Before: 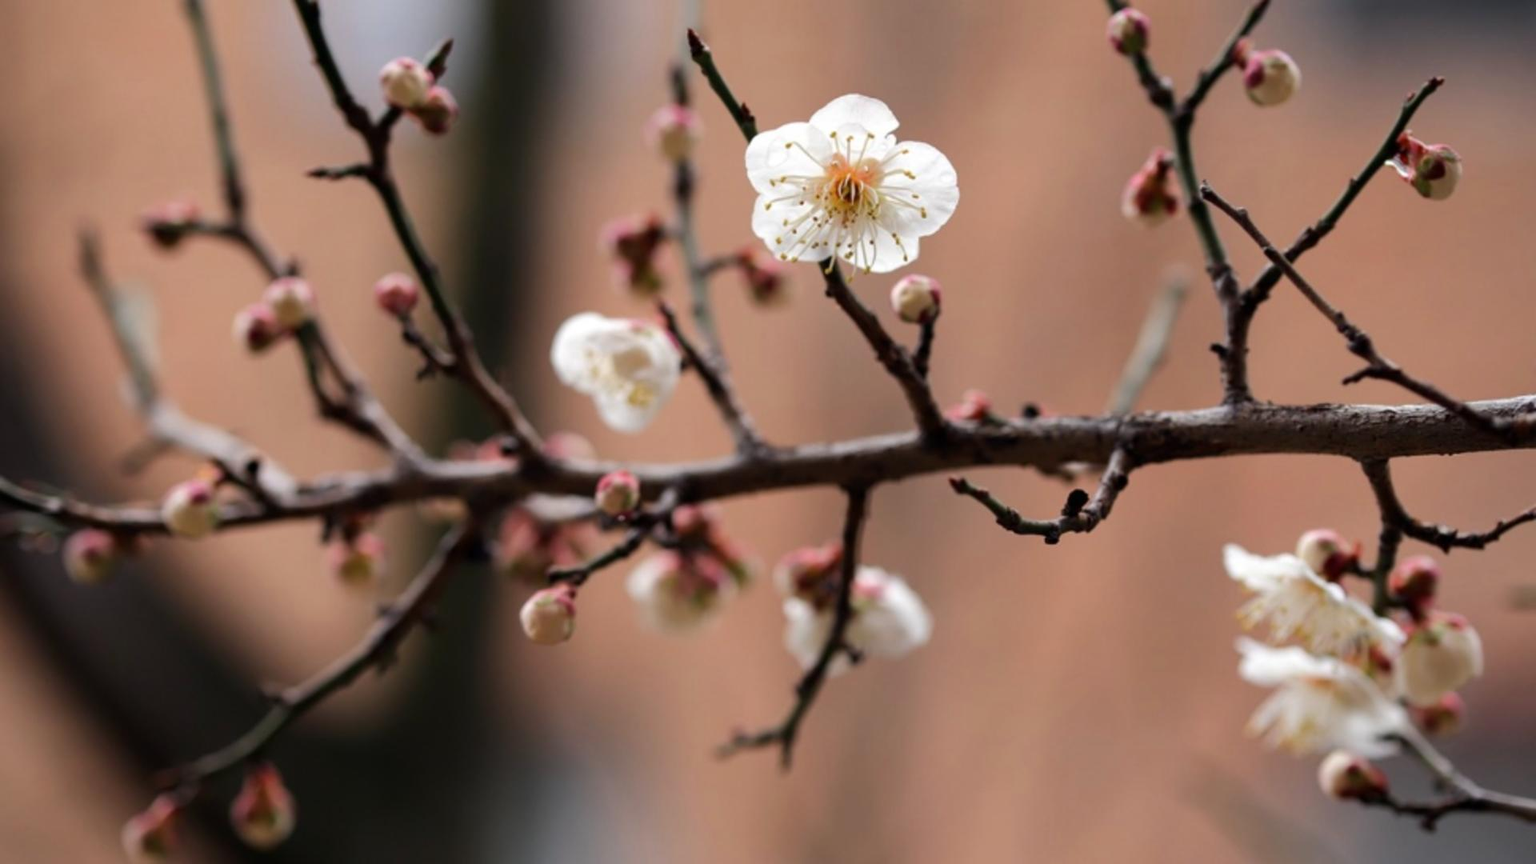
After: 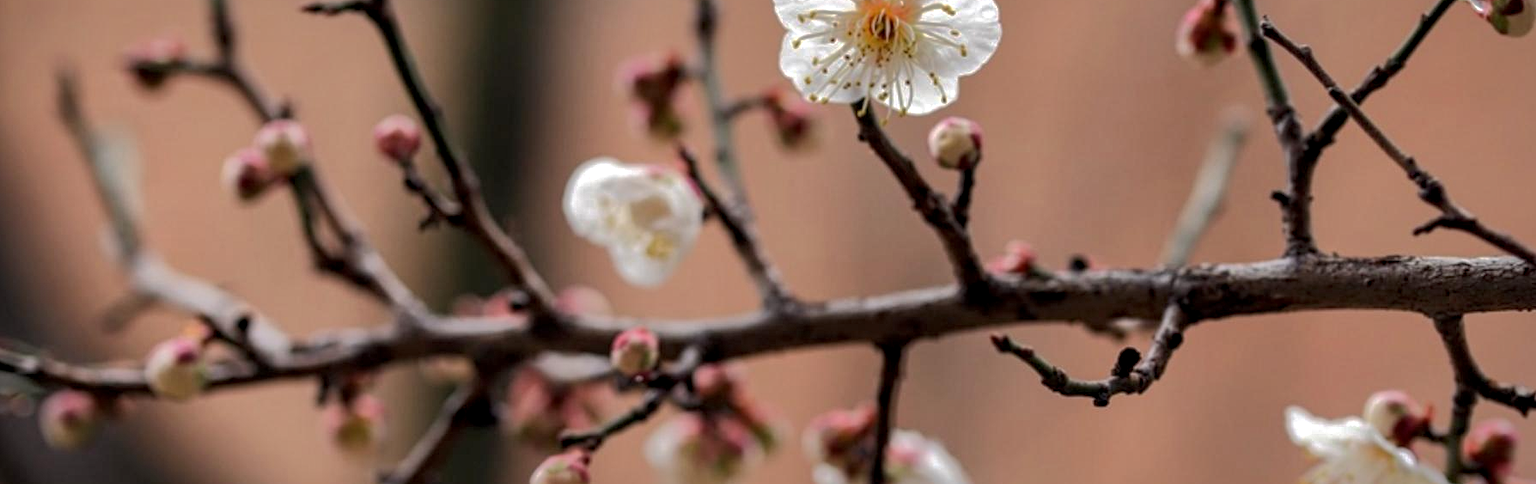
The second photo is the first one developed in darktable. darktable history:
local contrast: on, module defaults
crop: left 1.744%, top 19.225%, right 5.069%, bottom 28.357%
shadows and highlights: shadows 38.43, highlights -74.54
contrast equalizer: y [[0.5, 0.5, 0.5, 0.512, 0.552, 0.62], [0.5 ×6], [0.5 ×4, 0.504, 0.553], [0 ×6], [0 ×6]]
